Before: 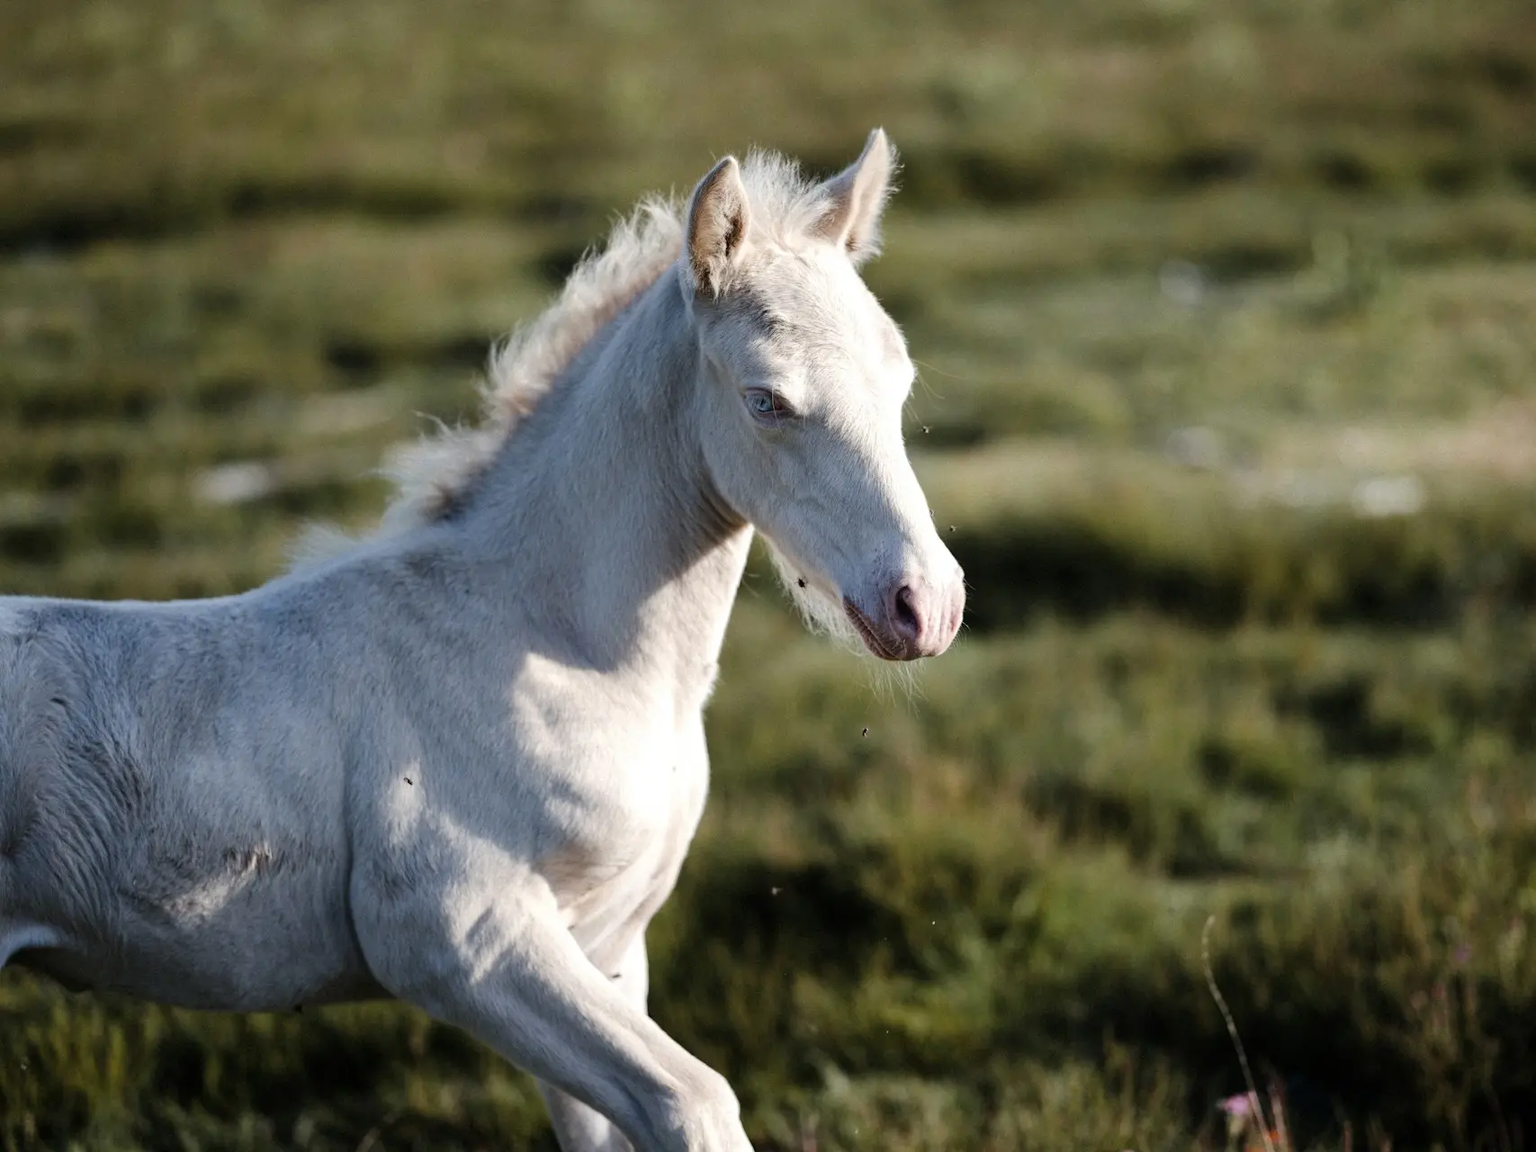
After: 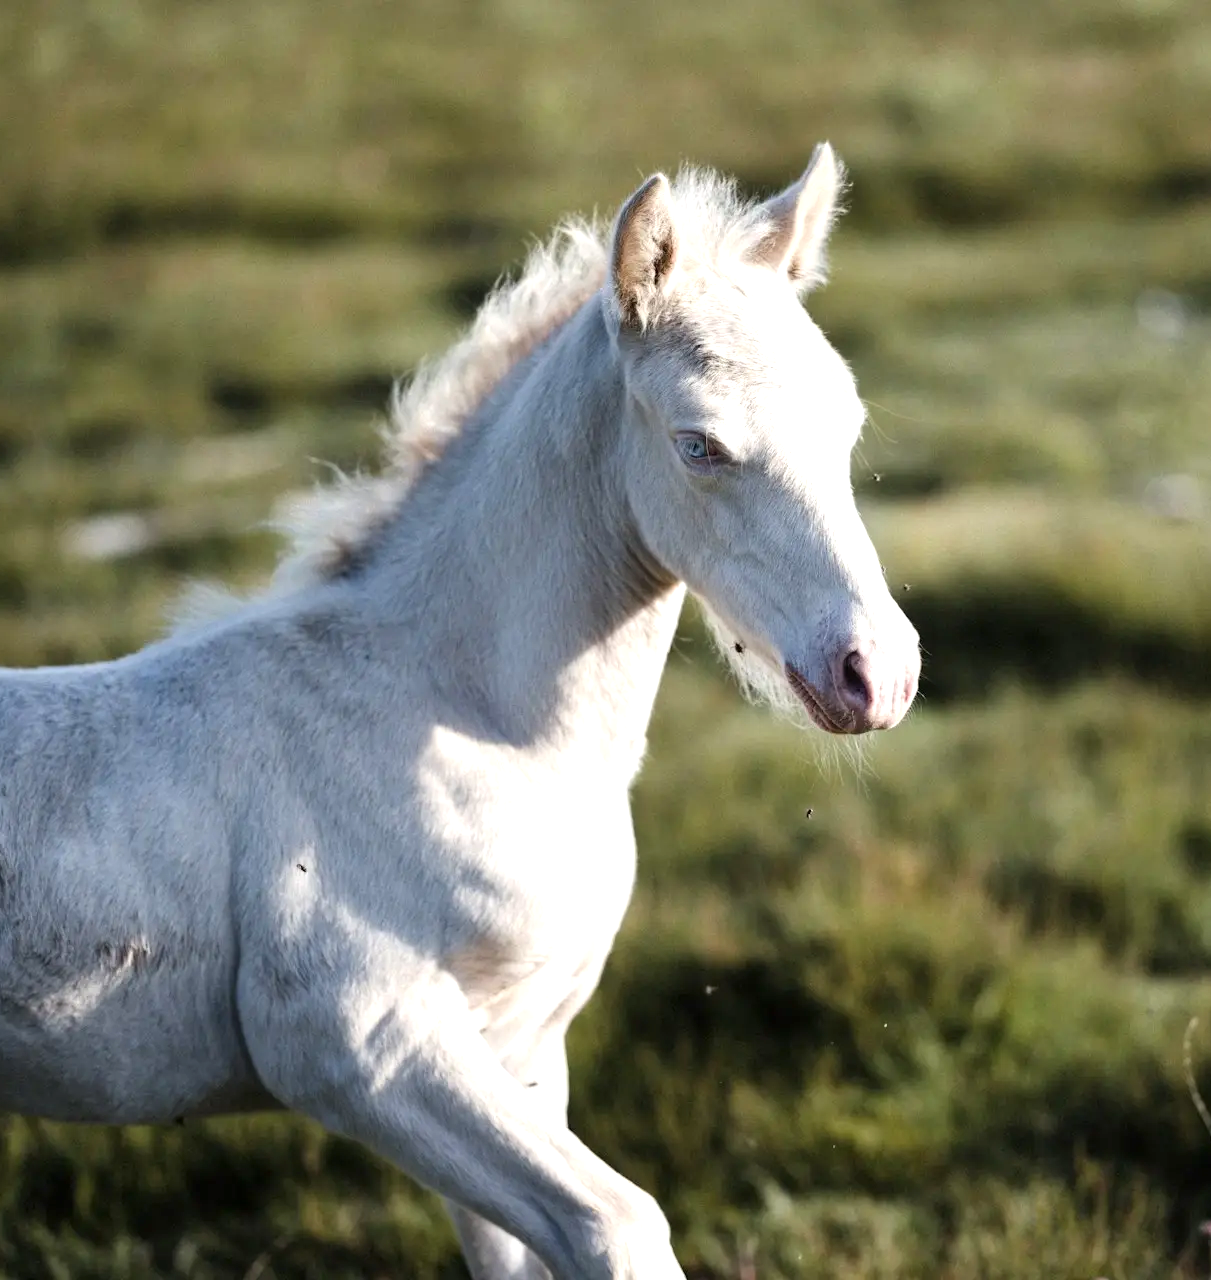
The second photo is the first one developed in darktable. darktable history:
crop and rotate: left 8.946%, right 20.079%
exposure: exposure 0.577 EV, compensate highlight preservation false
